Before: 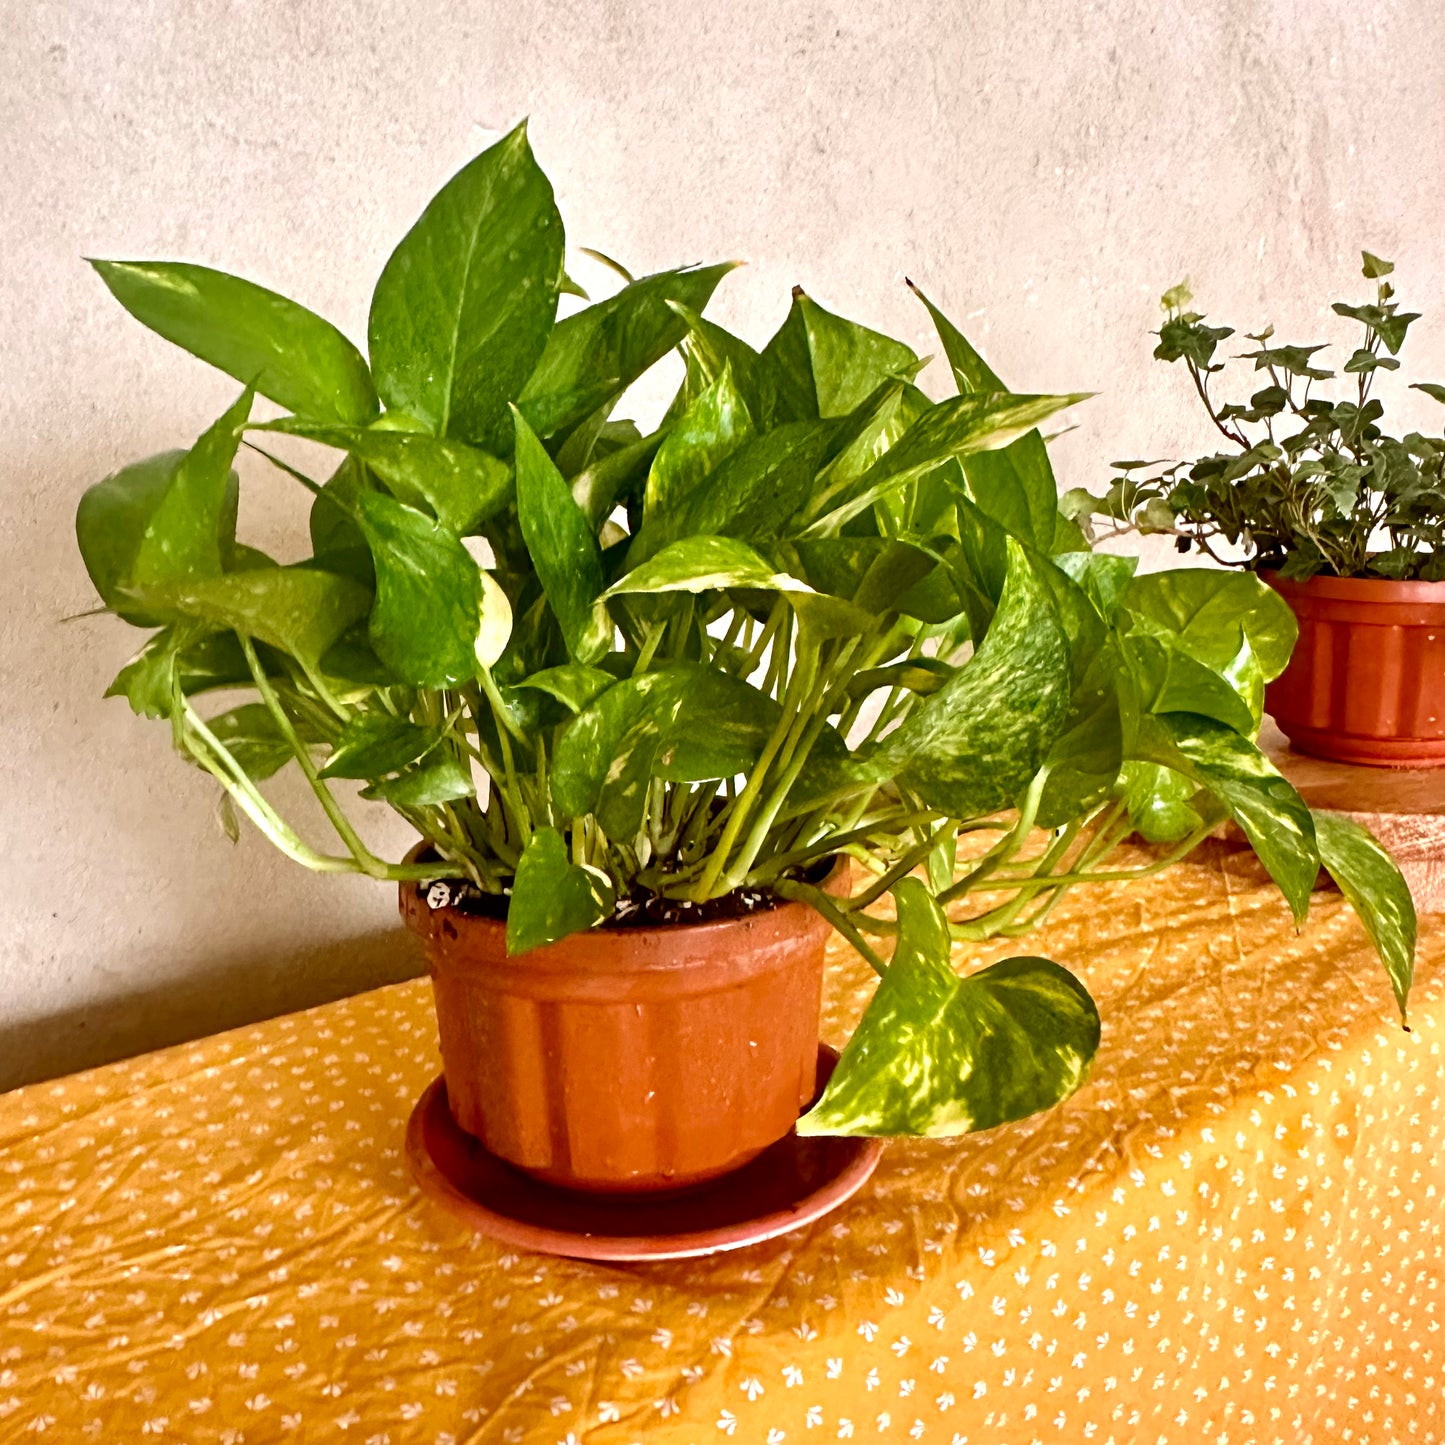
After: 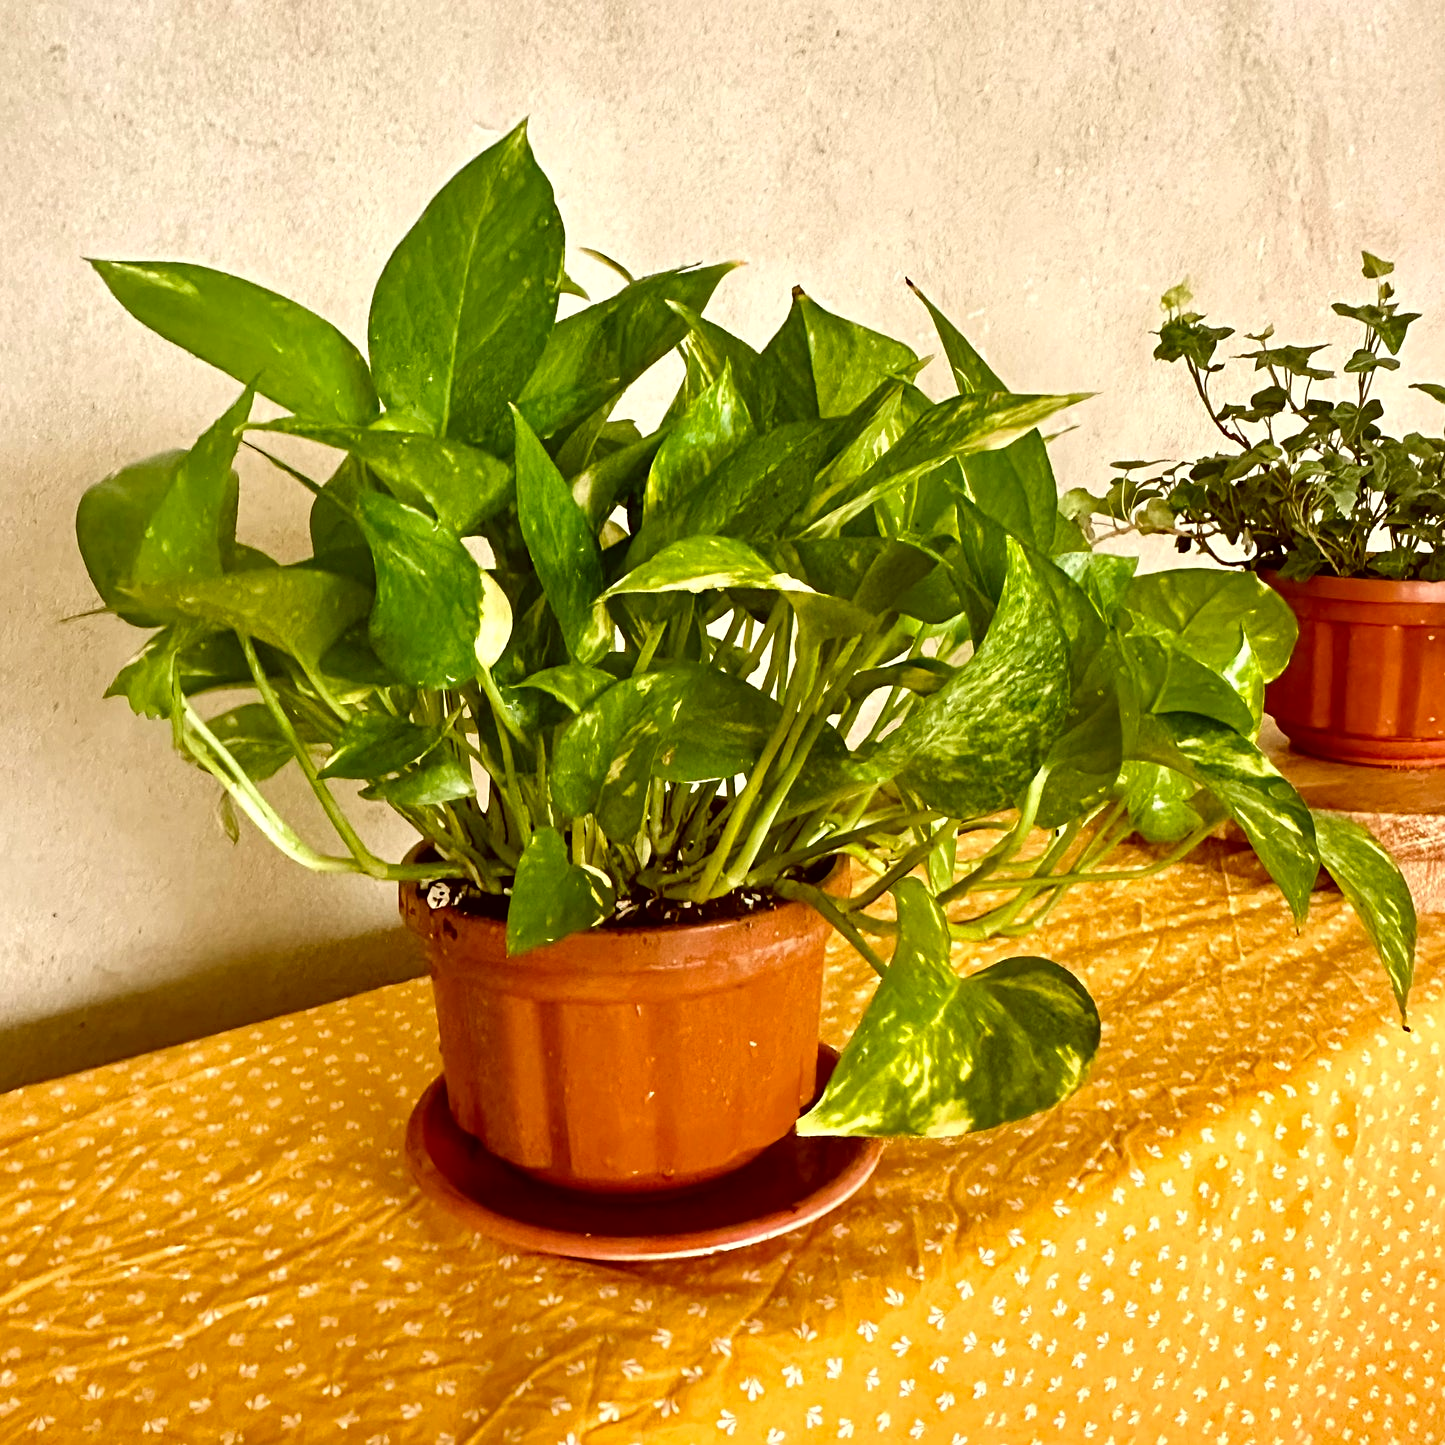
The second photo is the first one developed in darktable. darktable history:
color correction: highlights a* -1.43, highlights b* 10.12, shadows a* 0.395, shadows b* 19.35
sharpen: amount 0.2
